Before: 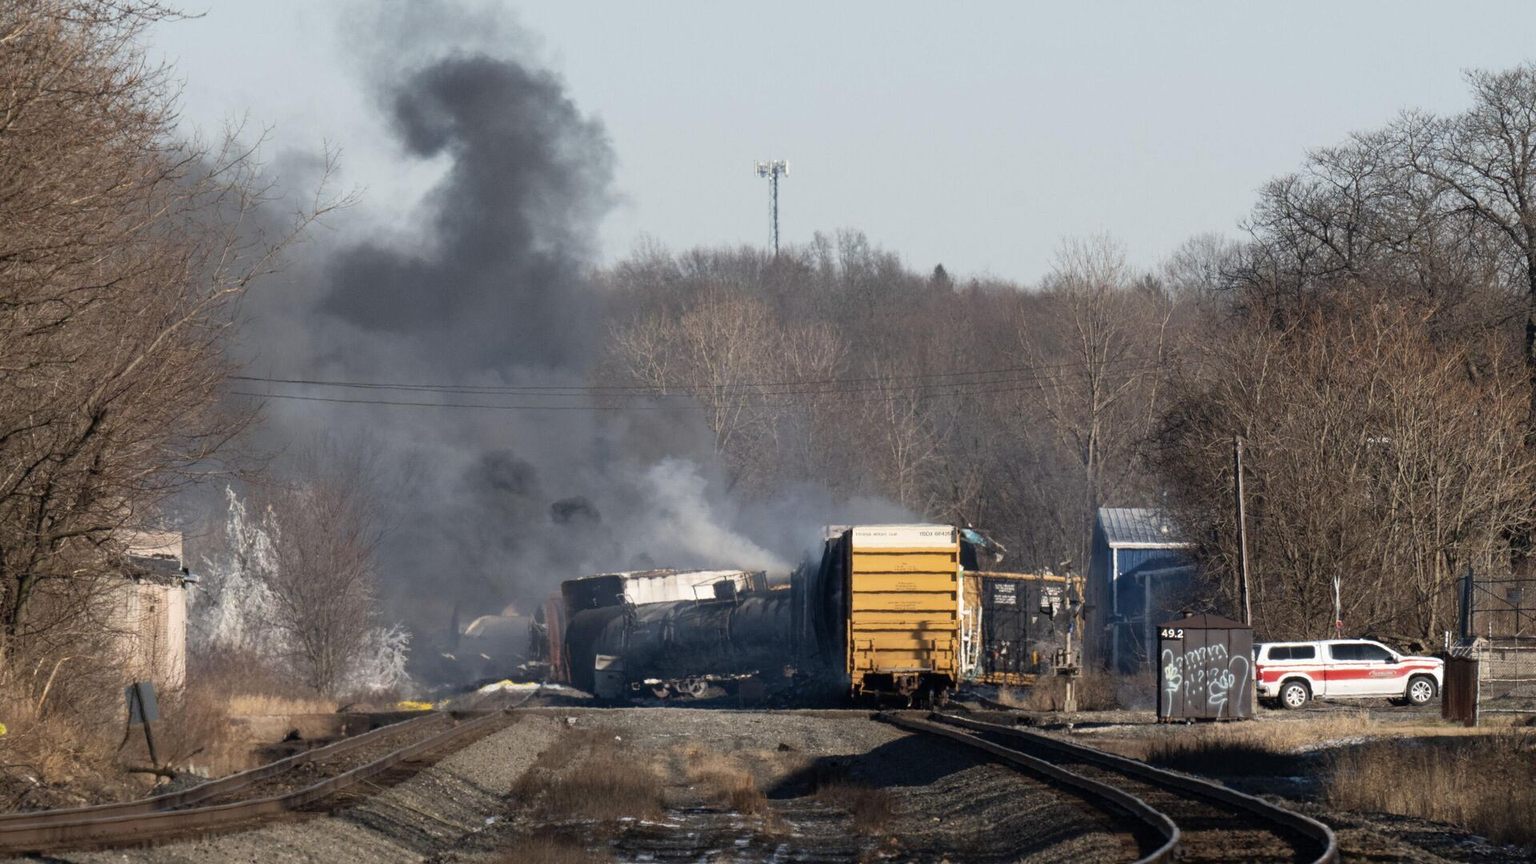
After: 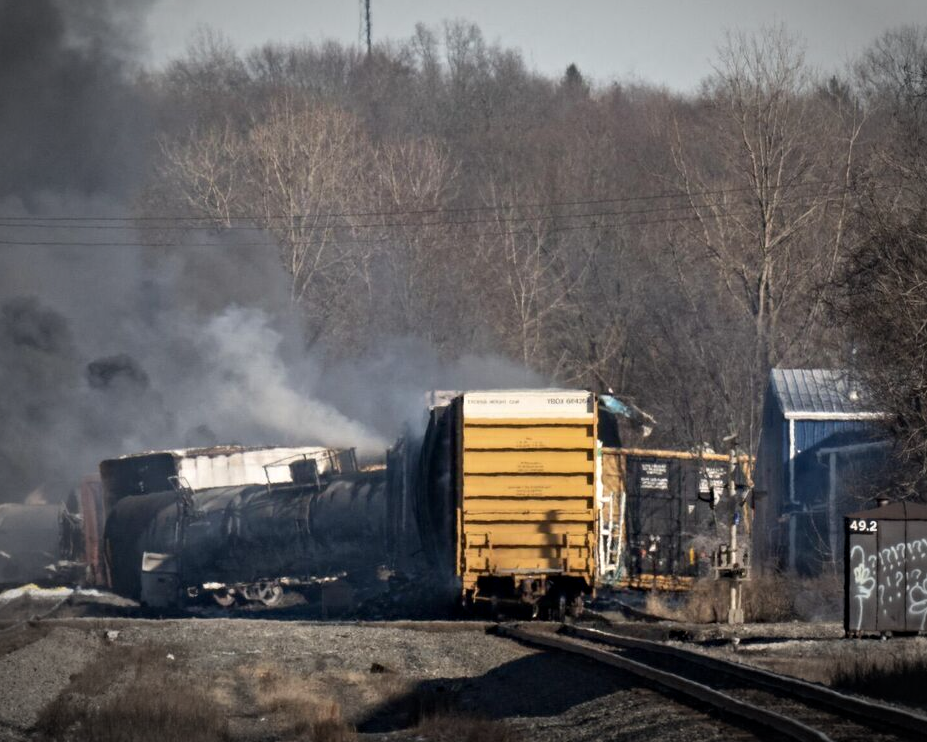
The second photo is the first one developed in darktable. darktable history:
vignetting: automatic ratio true
contrast equalizer: y [[0.5, 0.5, 0.544, 0.569, 0.5, 0.5], [0.5 ×6], [0.5 ×6], [0 ×6], [0 ×6]]
crop: left 31.379%, top 24.658%, right 20.326%, bottom 6.628%
